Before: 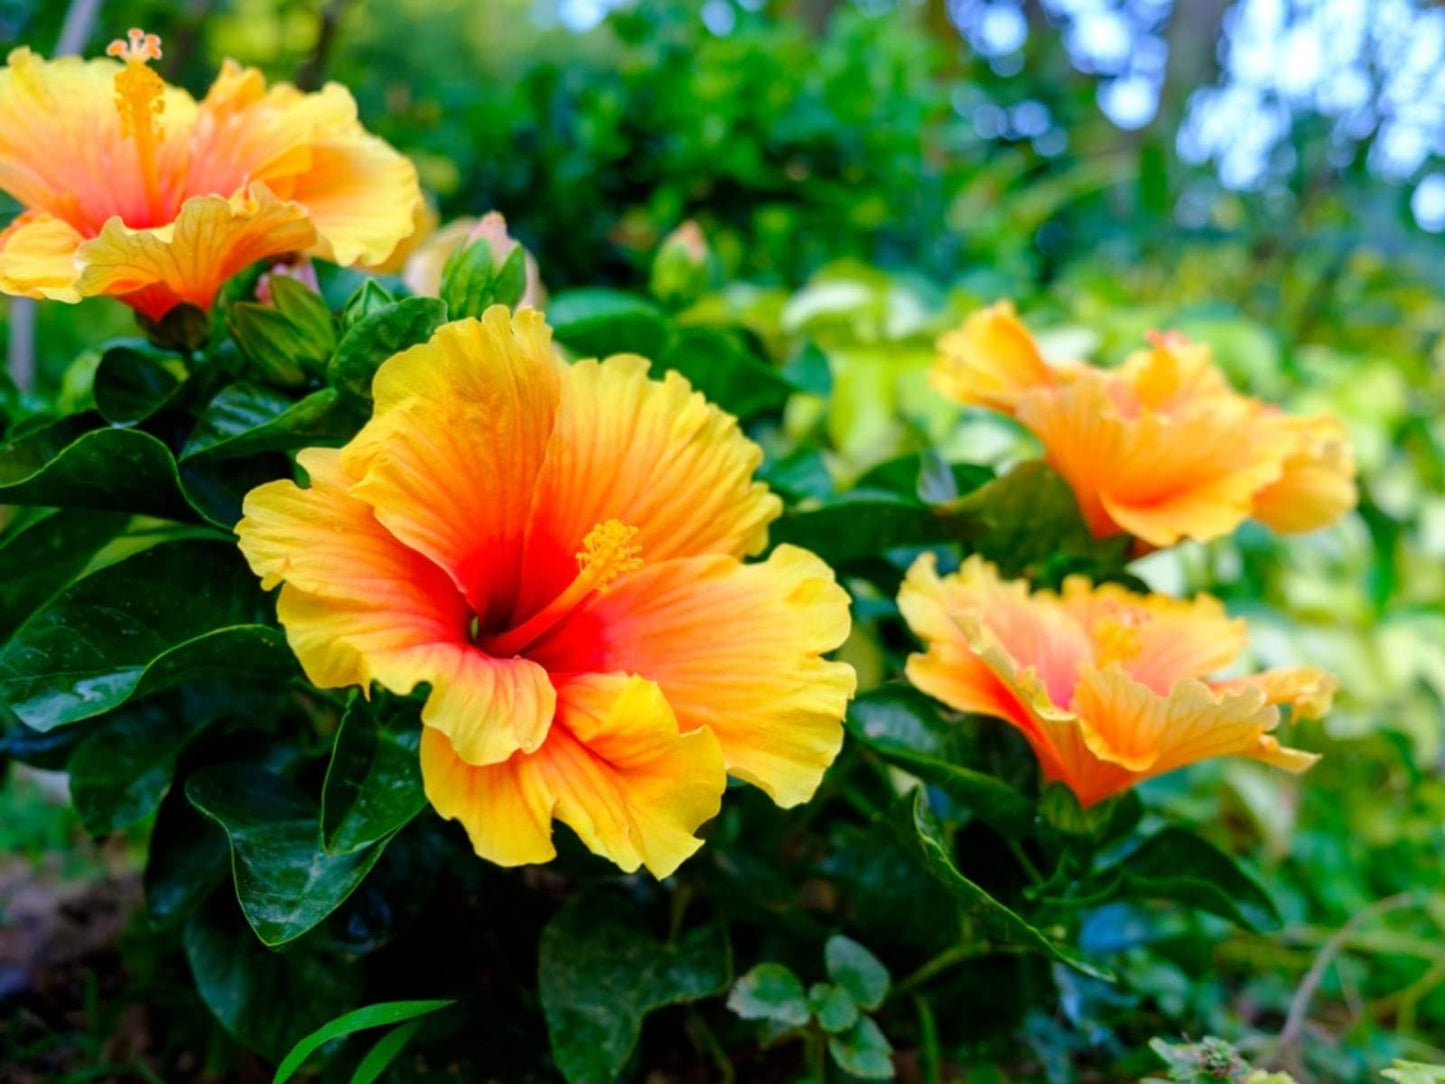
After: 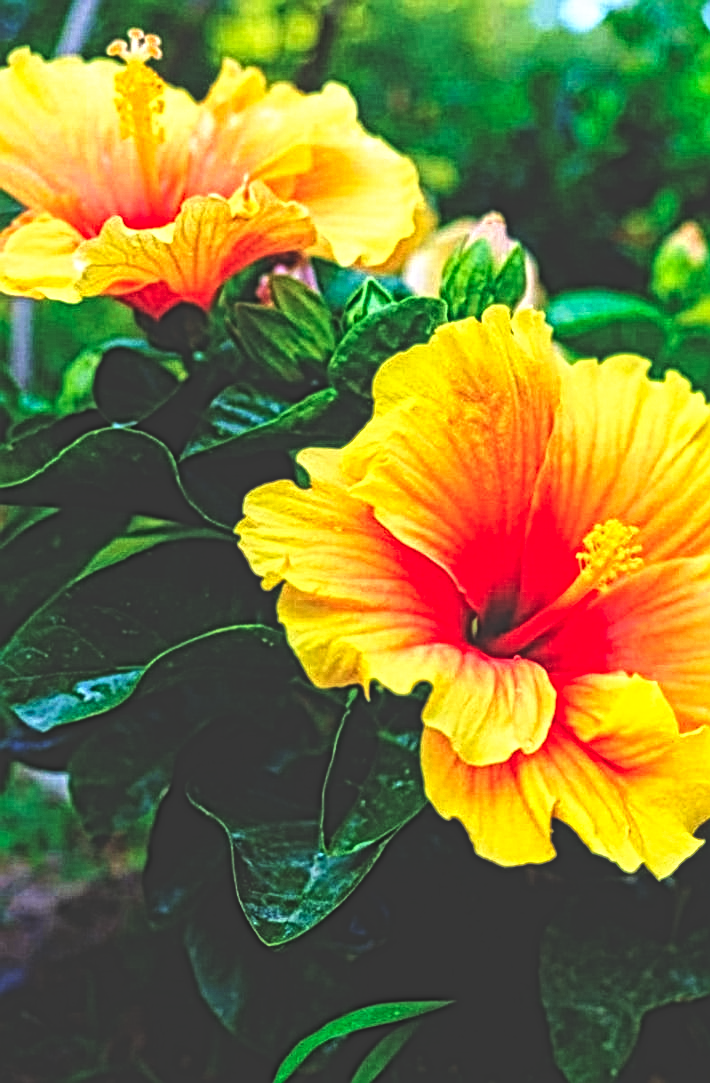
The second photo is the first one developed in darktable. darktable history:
crop and rotate: left 0%, top 0%, right 50.845%
local contrast: mode bilateral grid, contrast 20, coarseness 3, detail 300%, midtone range 0.2
base curve: curves: ch0 [(0, 0.036) (0.007, 0.037) (0.604, 0.887) (1, 1)], preserve colors none
